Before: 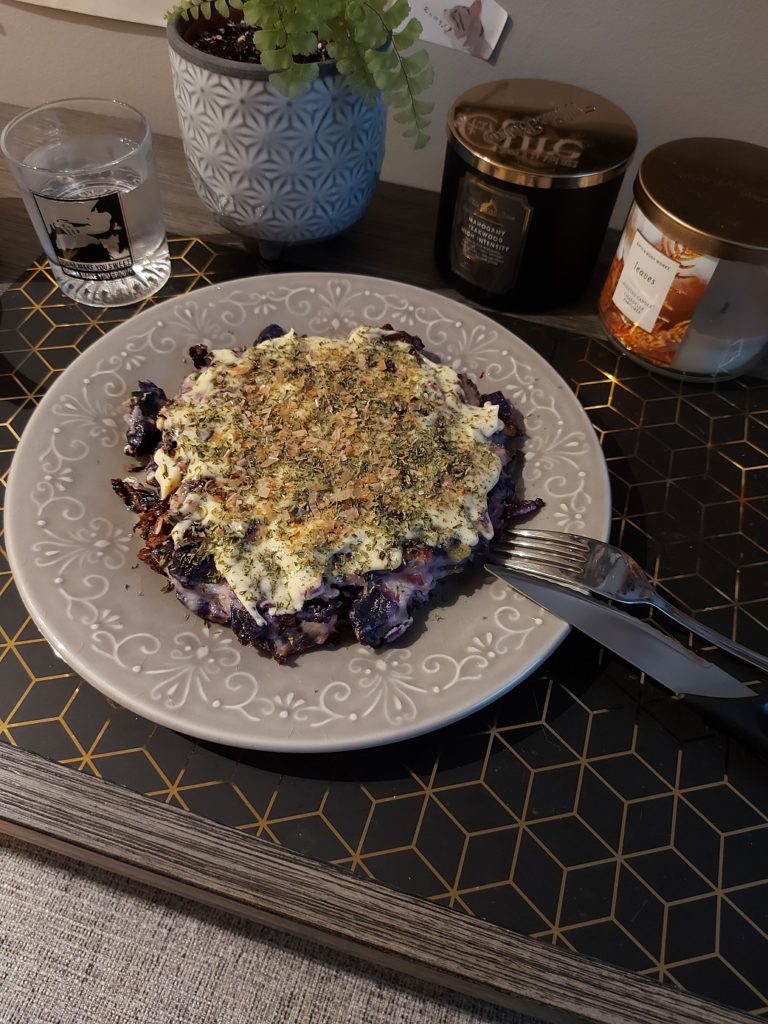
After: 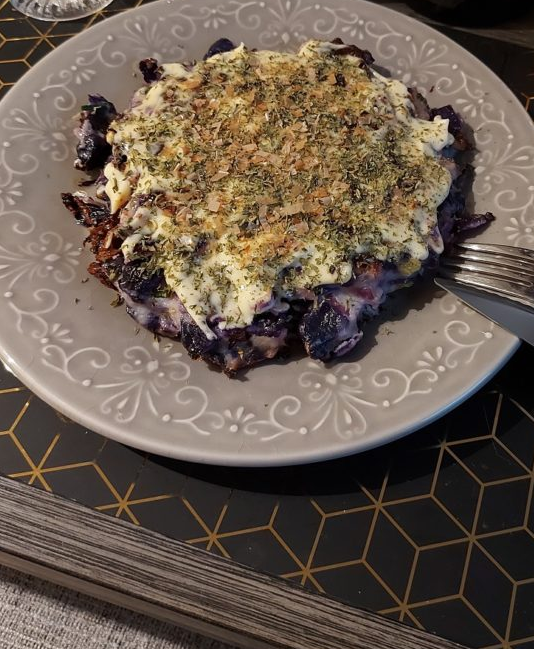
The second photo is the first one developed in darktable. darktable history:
crop: left 6.523%, top 27.979%, right 23.935%, bottom 8.602%
